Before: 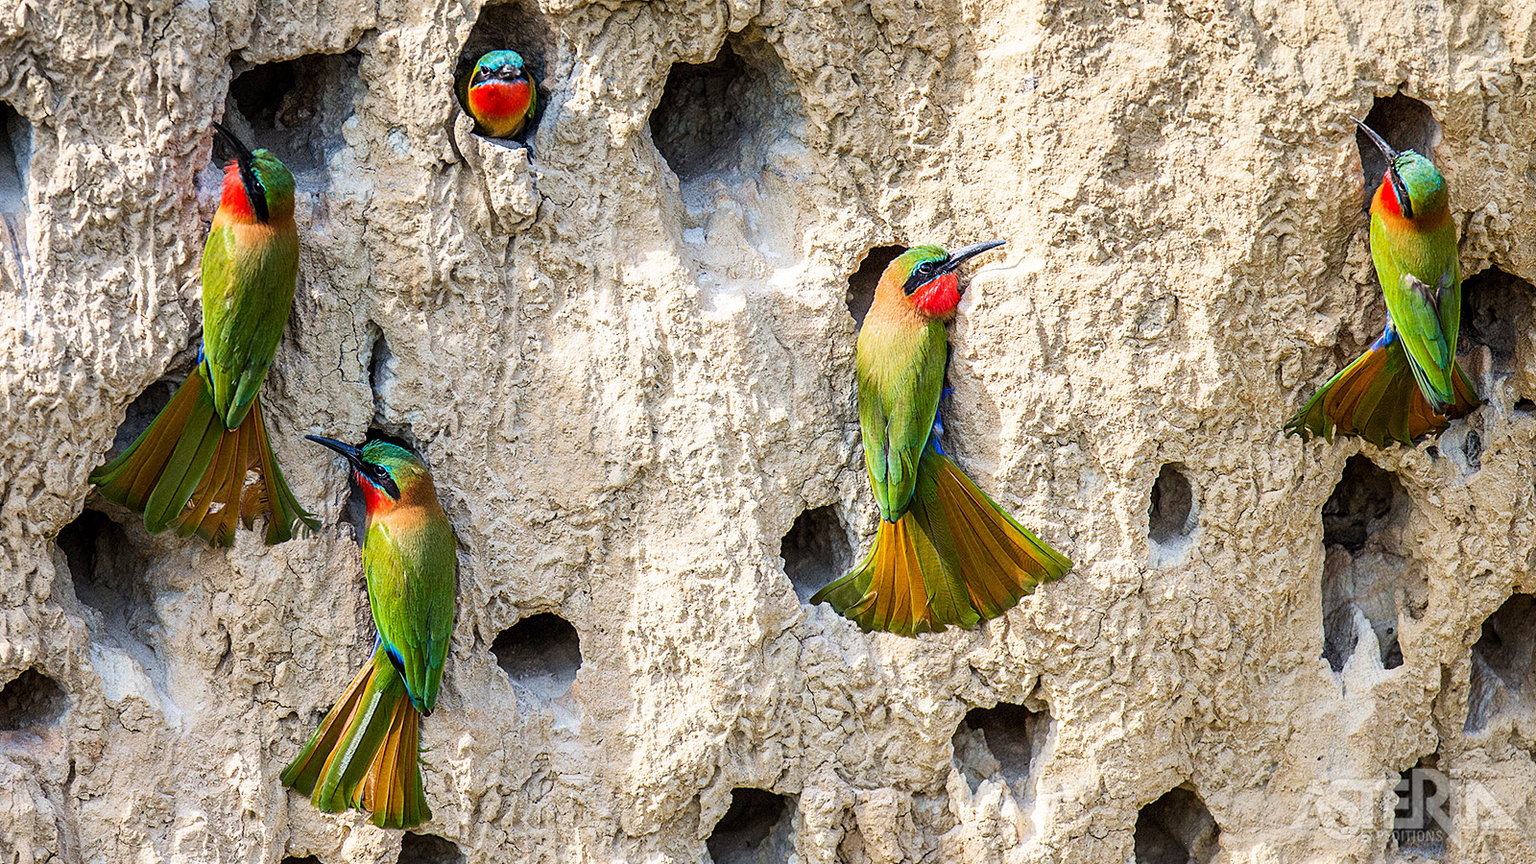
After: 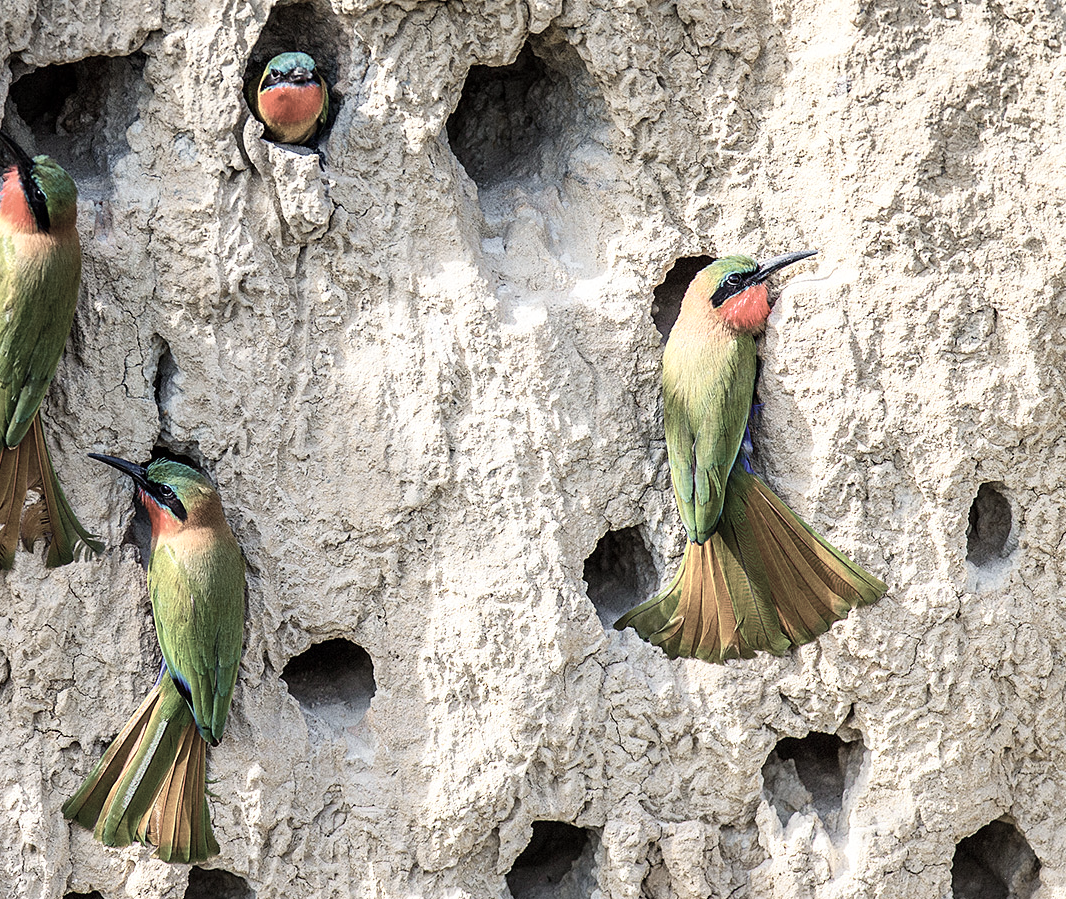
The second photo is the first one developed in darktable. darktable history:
crop and rotate: left 14.385%, right 18.948%
color balance rgb: perceptual saturation grading › global saturation -3%
color zones: curves: ch0 [(0, 0.6) (0.129, 0.585) (0.193, 0.596) (0.429, 0.5) (0.571, 0.5) (0.714, 0.5) (0.857, 0.5) (1, 0.6)]; ch1 [(0, 0.453) (0.112, 0.245) (0.213, 0.252) (0.429, 0.233) (0.571, 0.231) (0.683, 0.242) (0.857, 0.296) (1, 0.453)]
